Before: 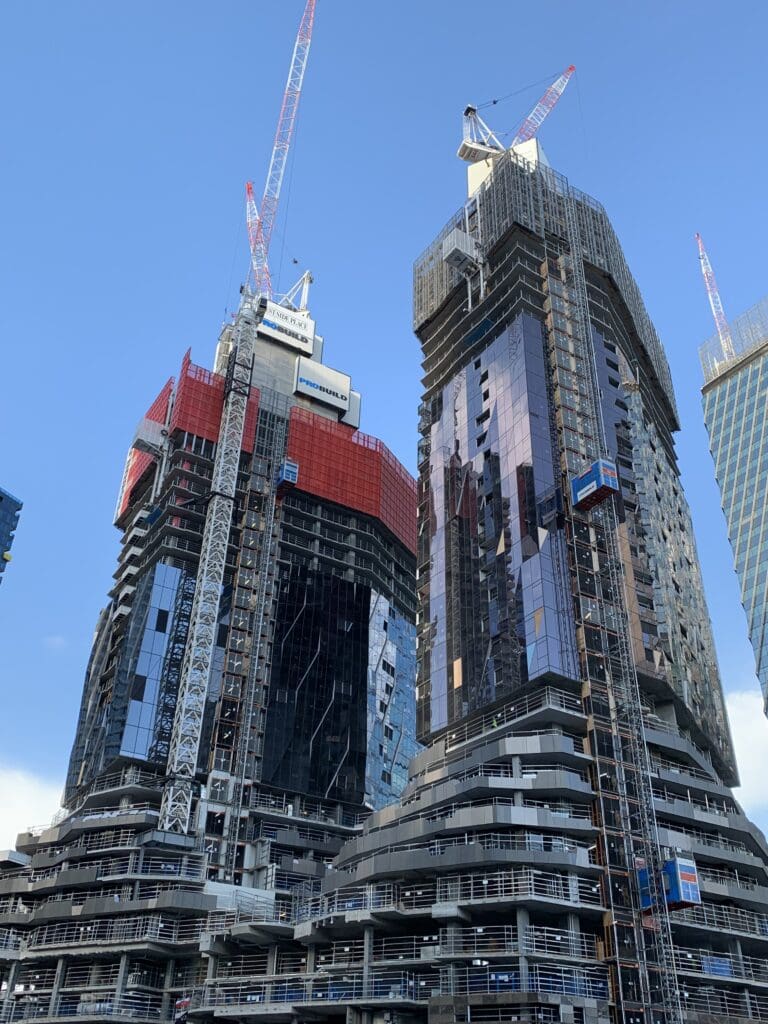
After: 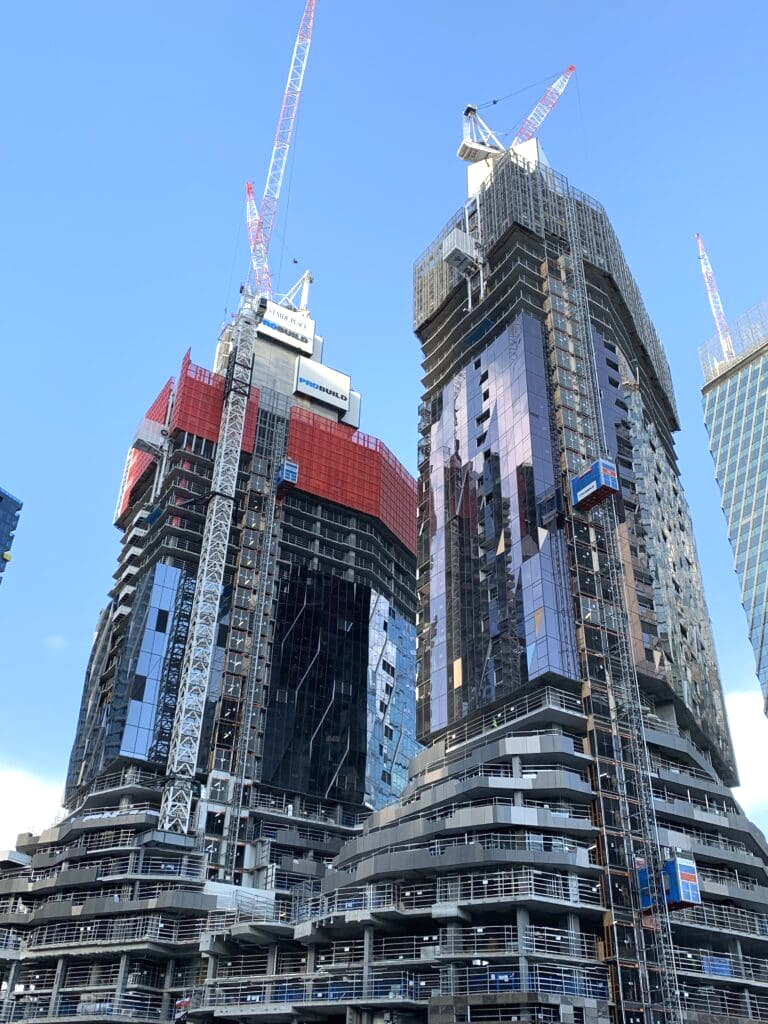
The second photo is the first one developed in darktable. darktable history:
exposure: black level correction 0, exposure 0.5 EV, compensate highlight preservation false
tone equalizer: on, module defaults
